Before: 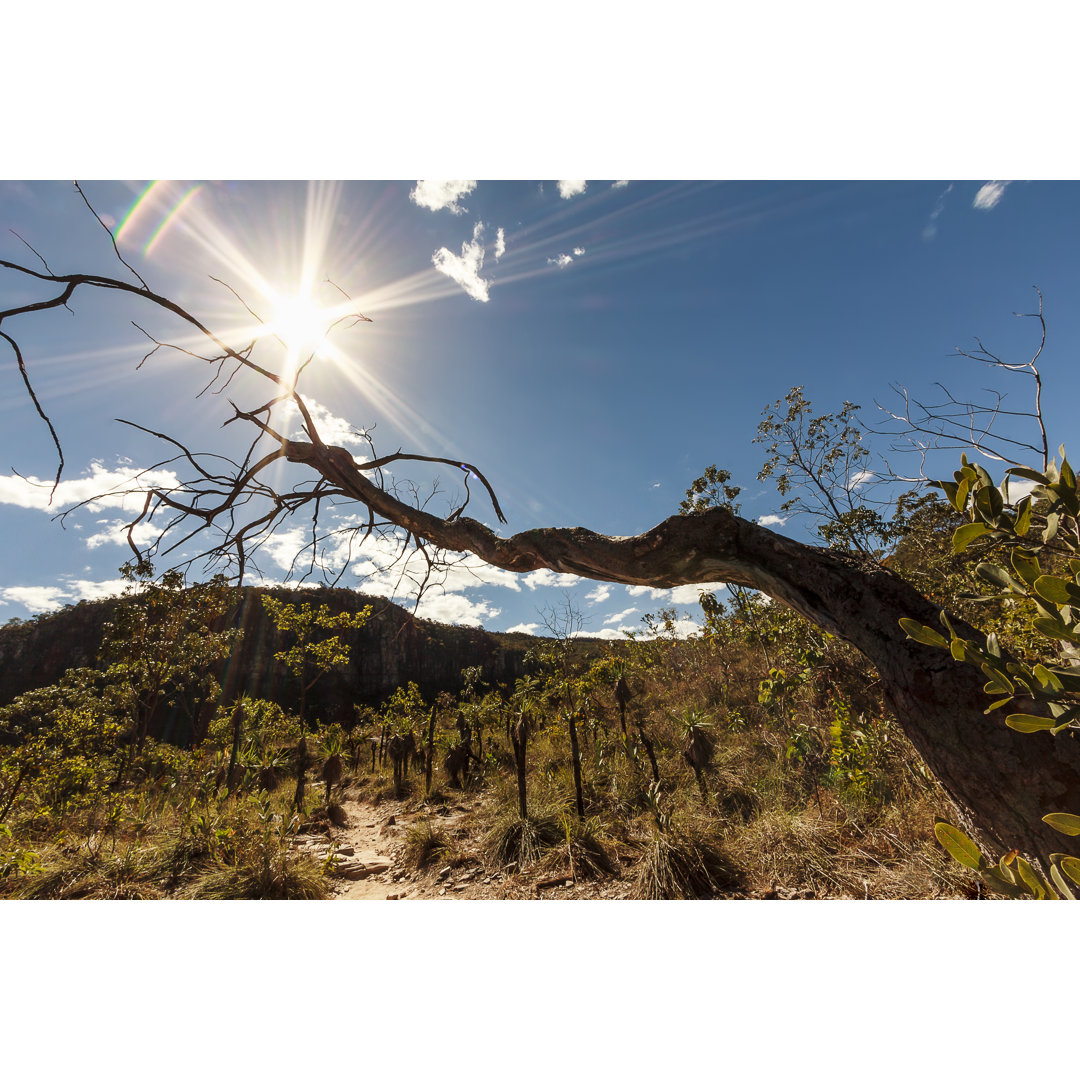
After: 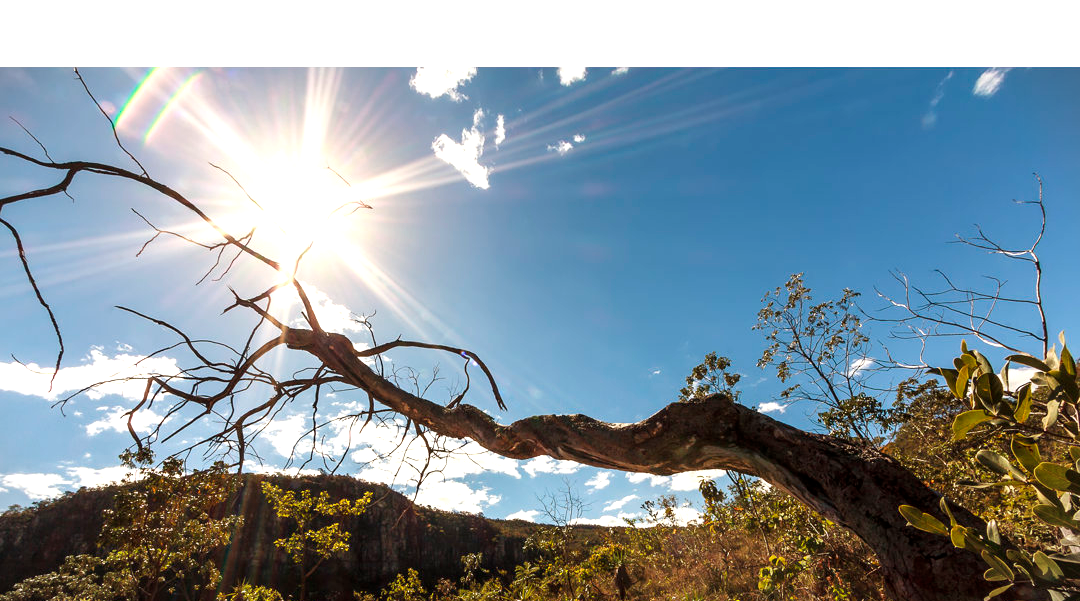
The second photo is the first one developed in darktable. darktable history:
exposure: exposure 0.564 EV, compensate exposure bias true, compensate highlight preservation false
vignetting: fall-off start 99.87%, width/height ratio 1.321
crop and rotate: top 10.541%, bottom 33.732%
